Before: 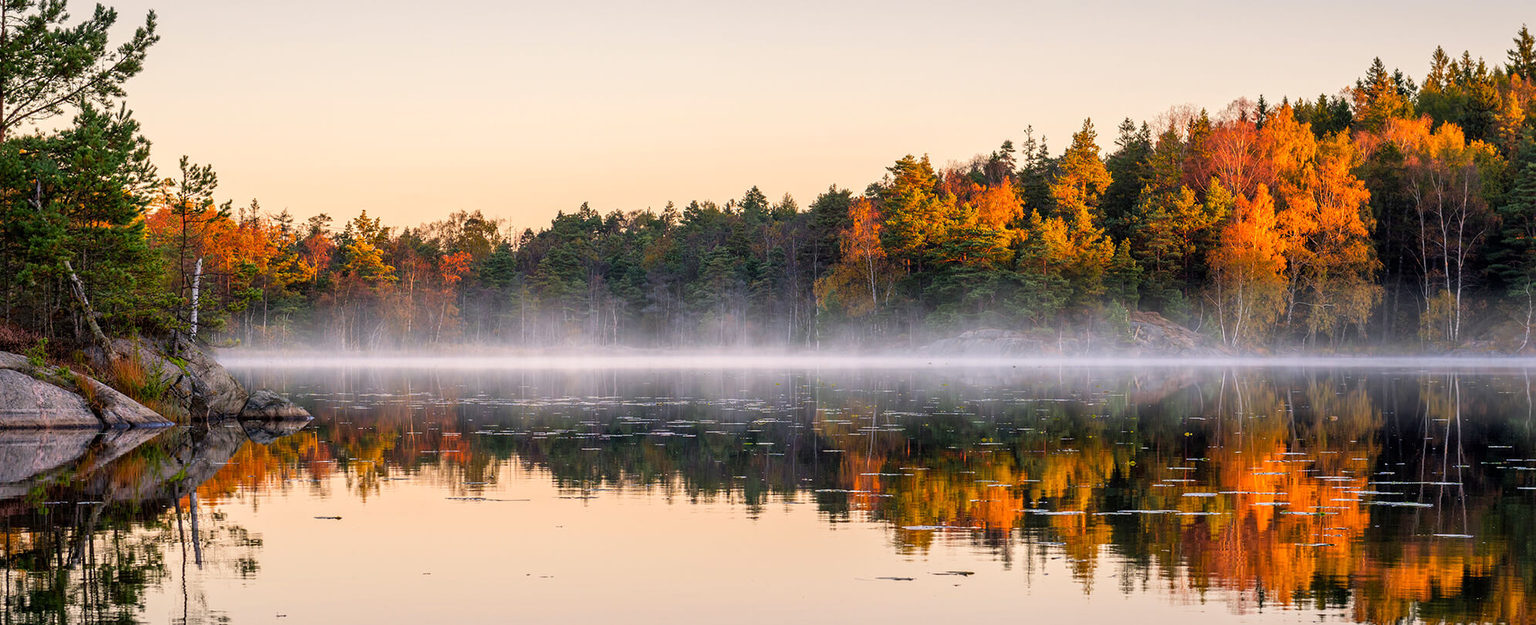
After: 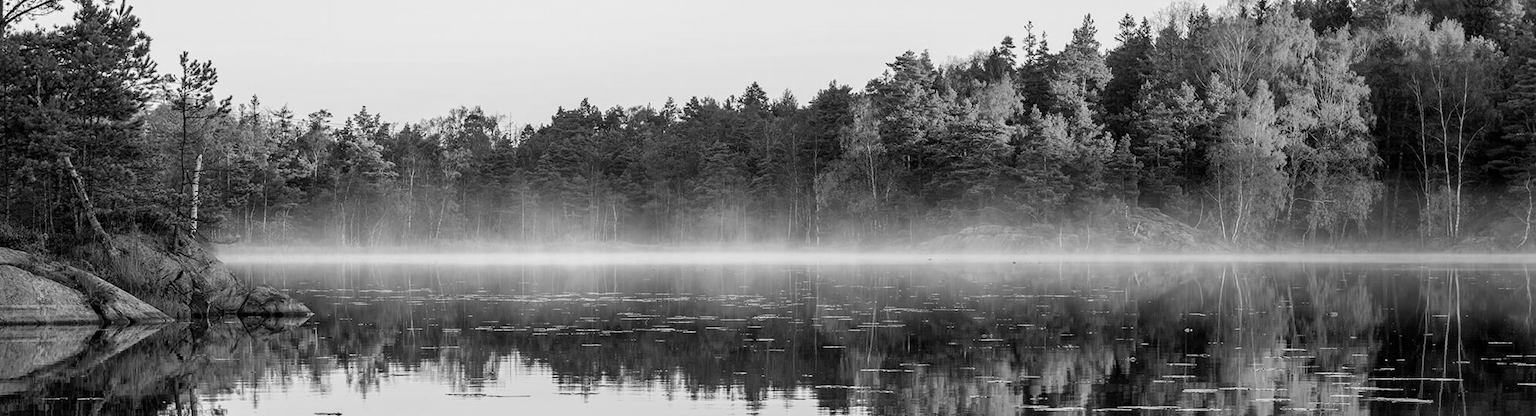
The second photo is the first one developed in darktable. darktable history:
crop: top 16.727%, bottom 16.727%
white balance: red 0.925, blue 1.046
monochrome: on, module defaults
